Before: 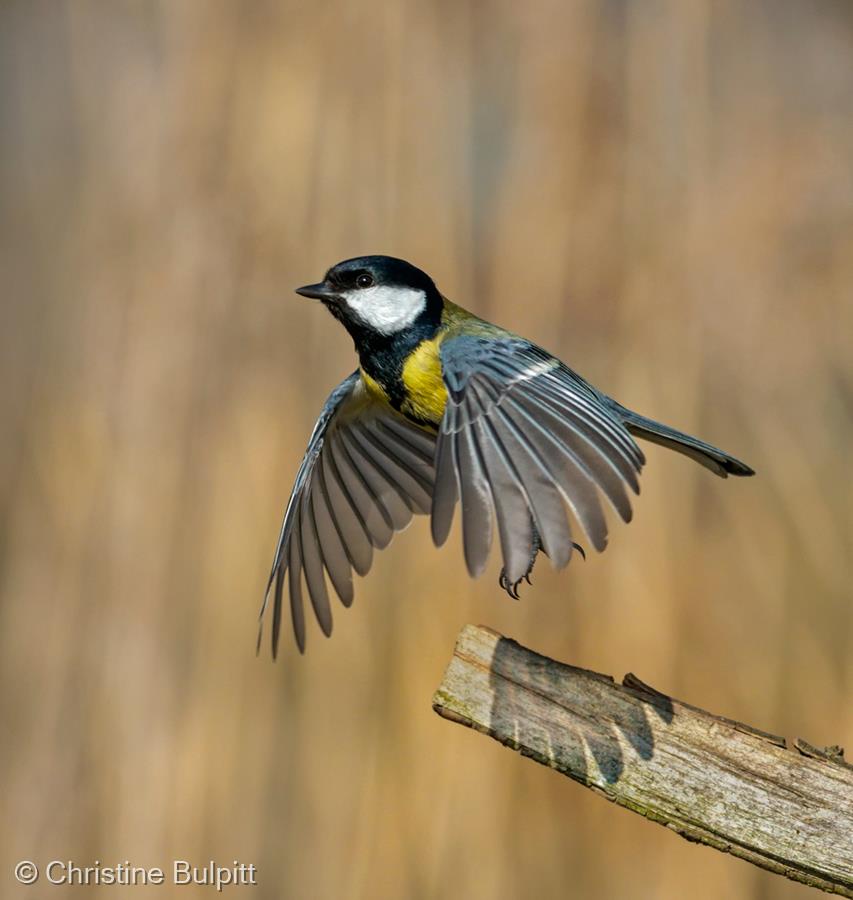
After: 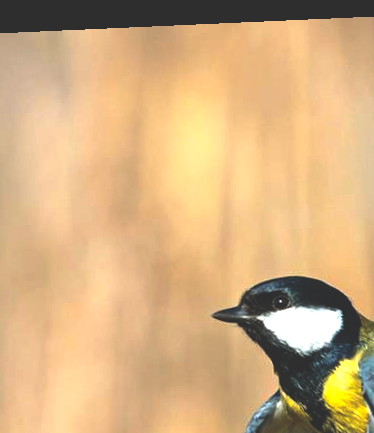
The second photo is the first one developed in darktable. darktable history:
exposure: black level correction 0, exposure 1.198 EV, compensate exposure bias true, compensate highlight preservation false
rotate and perspective: rotation -2.56°, automatic cropping off
rgb curve: curves: ch0 [(0, 0.186) (0.314, 0.284) (0.775, 0.708) (1, 1)], compensate middle gray true, preserve colors none
contrast brightness saturation: saturation -0.04
crop and rotate: left 10.817%, top 0.062%, right 47.194%, bottom 53.626%
